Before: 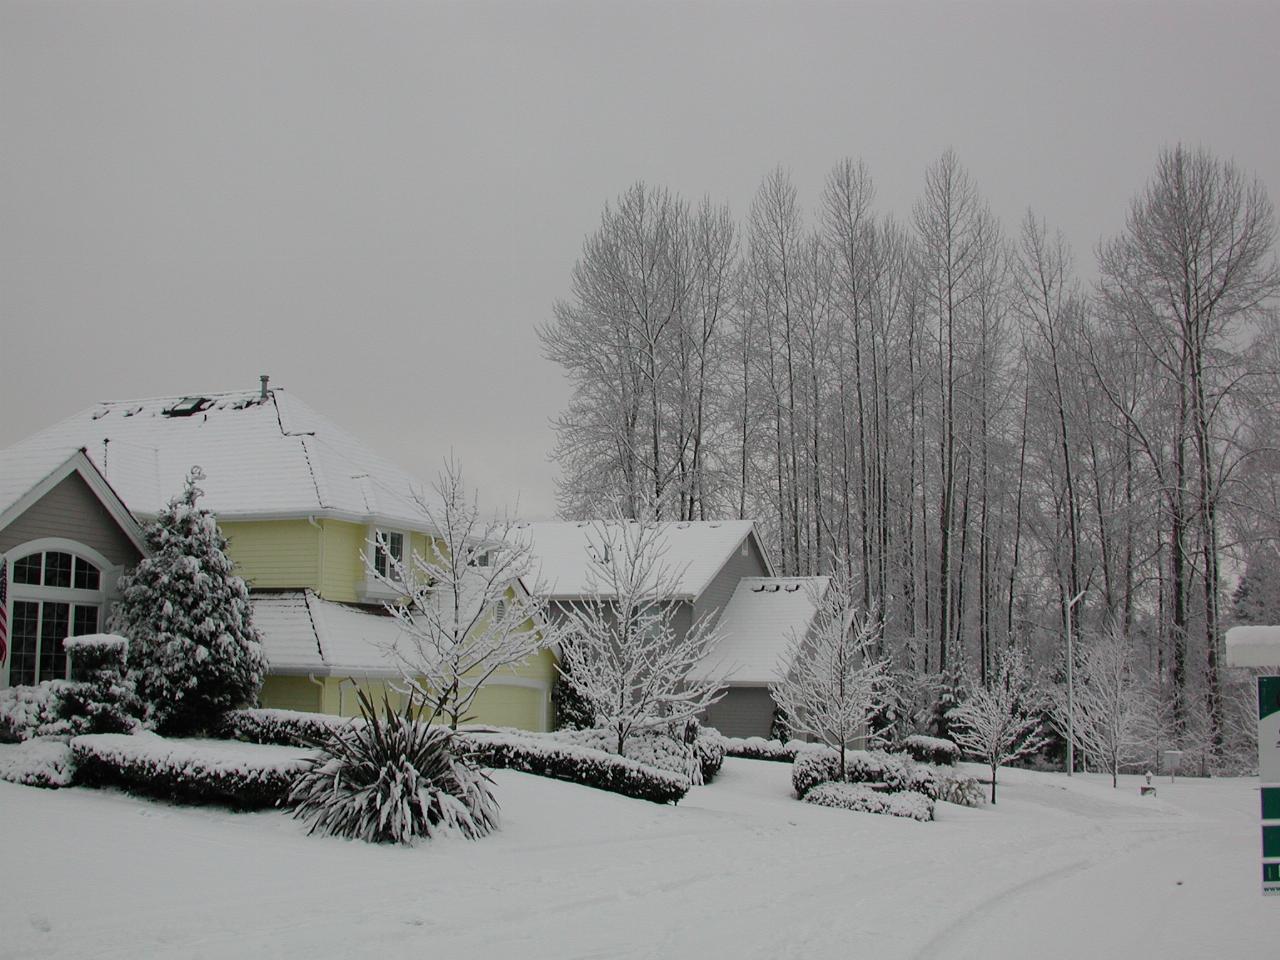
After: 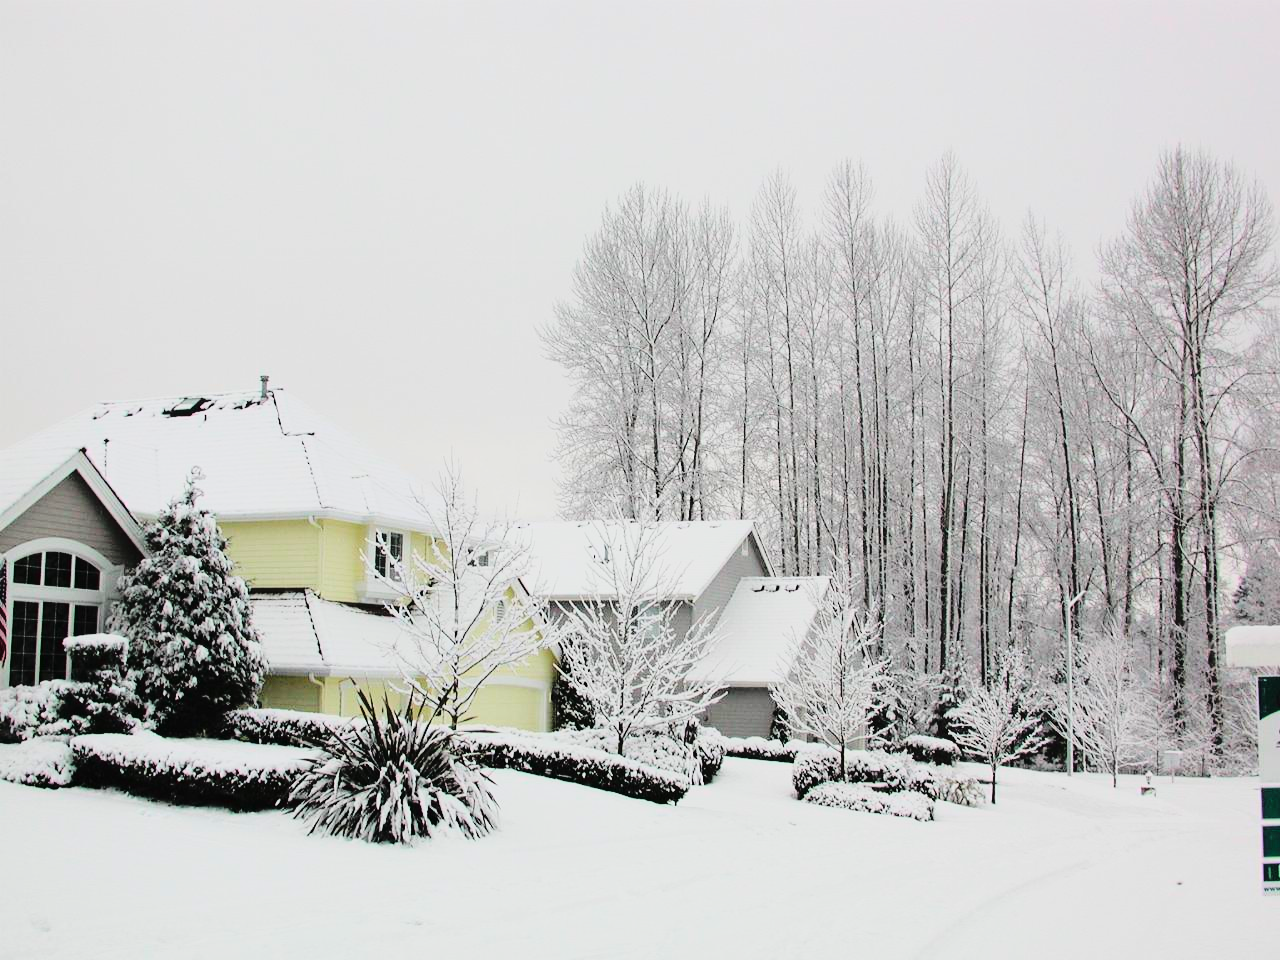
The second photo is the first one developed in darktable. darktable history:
base curve: curves: ch0 [(0, 0) (0.028, 0.03) (0.121, 0.232) (0.46, 0.748) (0.859, 0.968) (1, 1)]
tone curve: curves: ch0 [(0, 0.013) (0.129, 0.1) (0.291, 0.375) (0.46, 0.576) (0.667, 0.78) (0.851, 0.903) (0.997, 0.951)]; ch1 [(0, 0) (0.353, 0.344) (0.45, 0.46) (0.498, 0.495) (0.528, 0.531) (0.563, 0.566) (0.592, 0.609) (0.657, 0.672) (1, 1)]; ch2 [(0, 0) (0.333, 0.346) (0.375, 0.375) (0.427, 0.44) (0.5, 0.501) (0.505, 0.505) (0.544, 0.573) (0.576, 0.615) (0.612, 0.644) (0.66, 0.715) (1, 1)], color space Lab, linked channels, preserve colors none
